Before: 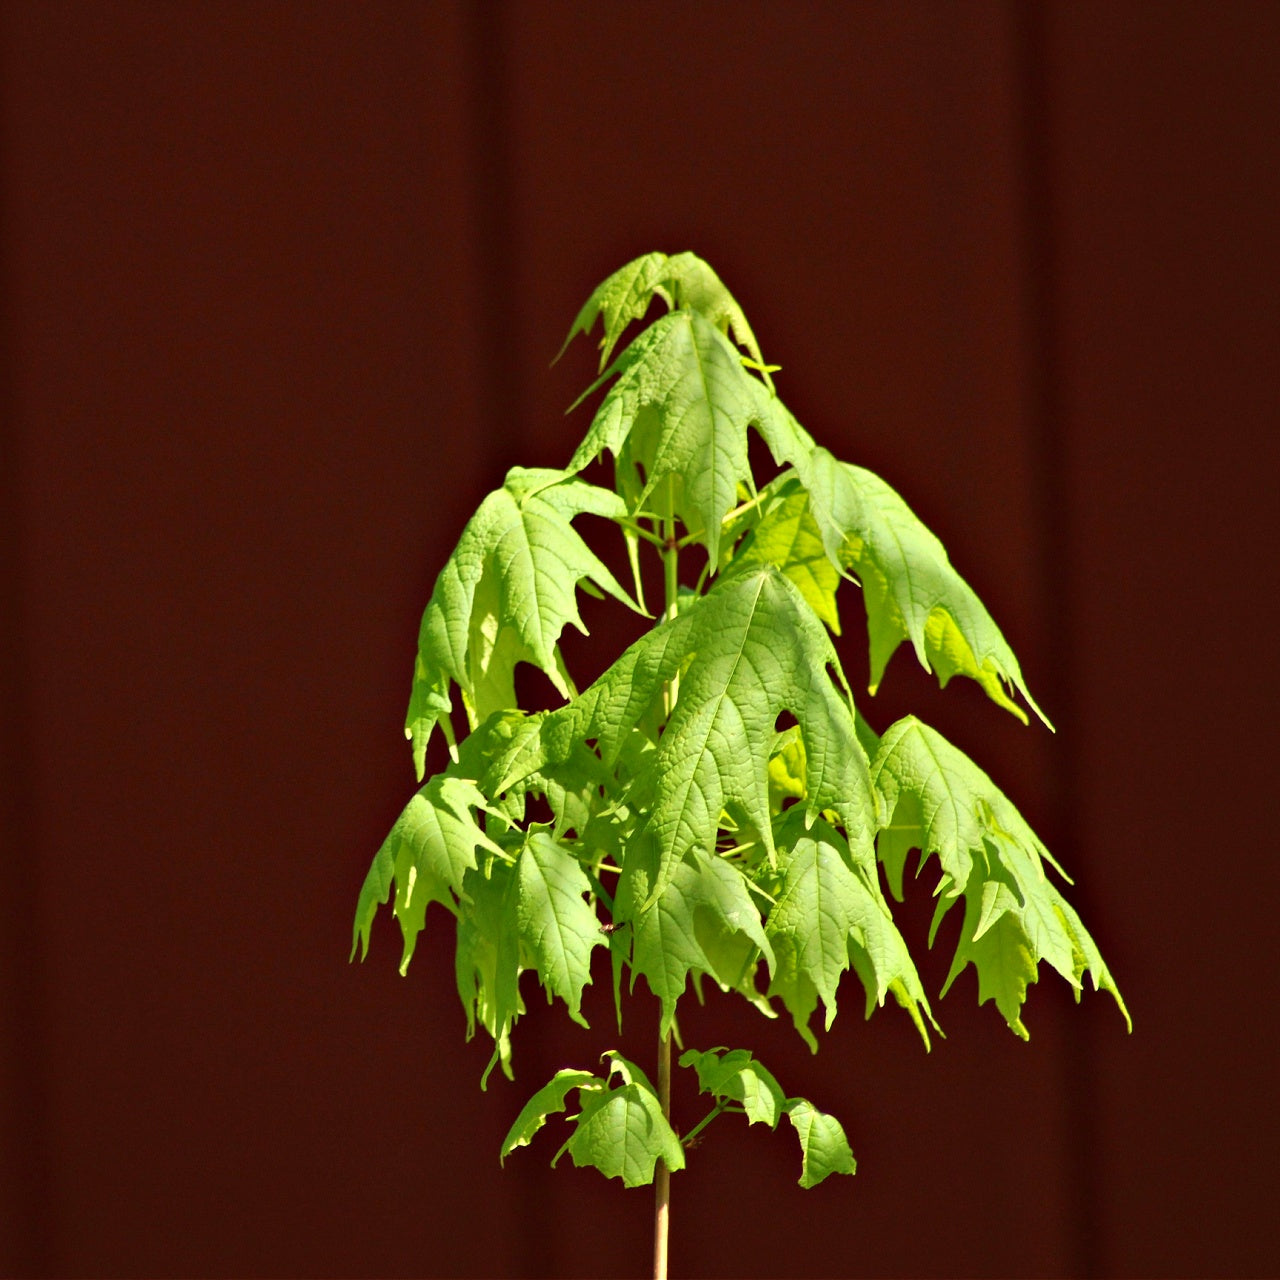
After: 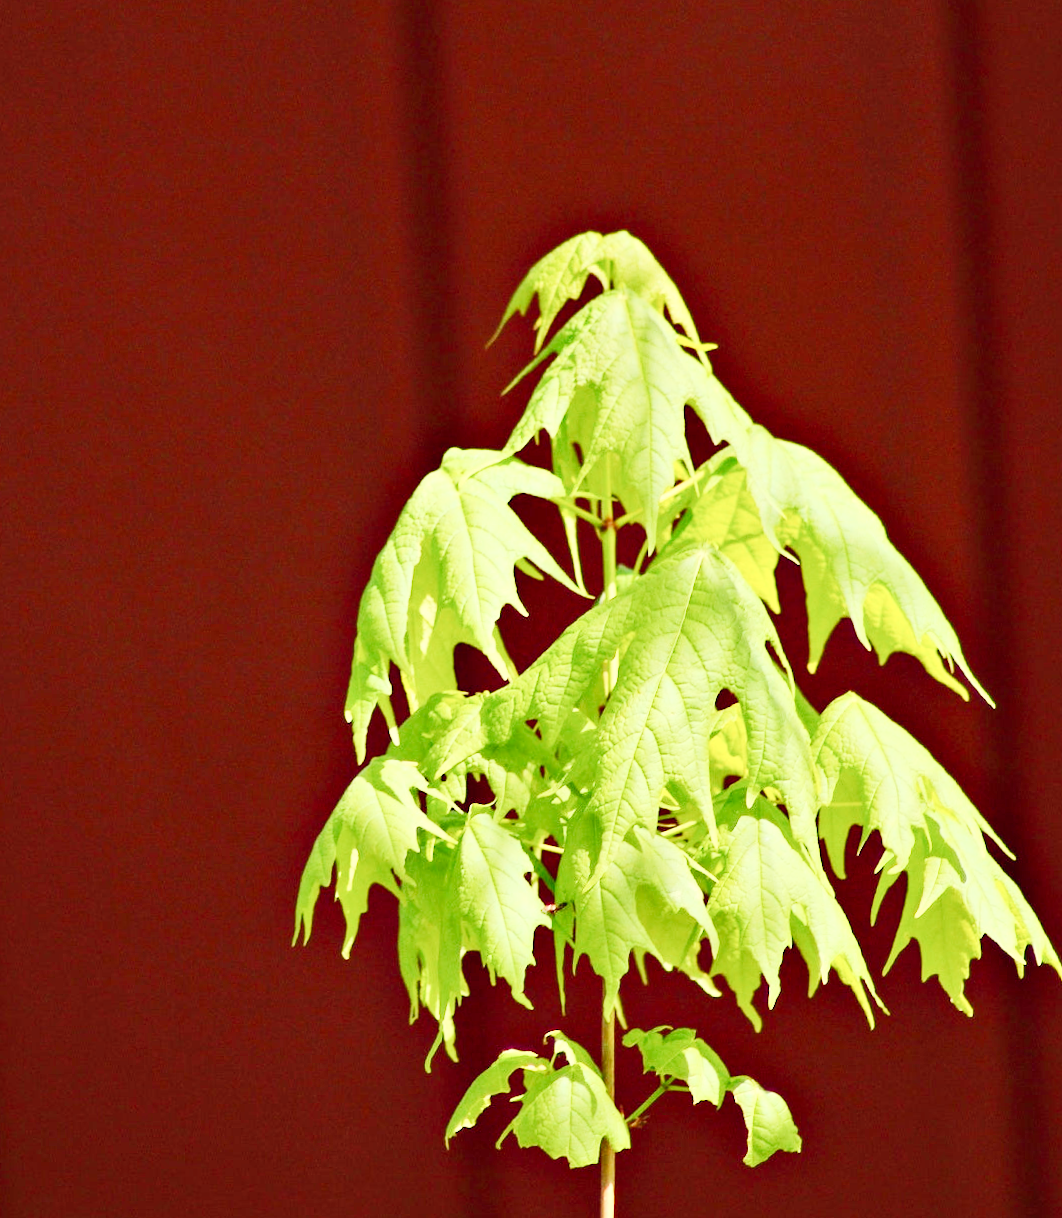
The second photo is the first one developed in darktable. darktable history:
crop and rotate: angle 0.657°, left 4.328%, top 1.062%, right 11.698%, bottom 2.625%
contrast brightness saturation: contrast 0.198, brightness 0.149, saturation 0.136
base curve: curves: ch0 [(0, 0) (0.158, 0.273) (0.879, 0.895) (1, 1)], preserve colors none
tone curve: curves: ch0 [(0, 0) (0.051, 0.047) (0.102, 0.099) (0.228, 0.262) (0.446, 0.527) (0.695, 0.778) (0.908, 0.946) (1, 1)]; ch1 [(0, 0) (0.339, 0.298) (0.402, 0.363) (0.453, 0.413) (0.485, 0.469) (0.494, 0.493) (0.504, 0.501) (0.525, 0.533) (0.563, 0.591) (0.597, 0.631) (1, 1)]; ch2 [(0, 0) (0.48, 0.48) (0.504, 0.5) (0.539, 0.554) (0.59, 0.628) (0.642, 0.682) (0.824, 0.815) (1, 1)], preserve colors none
